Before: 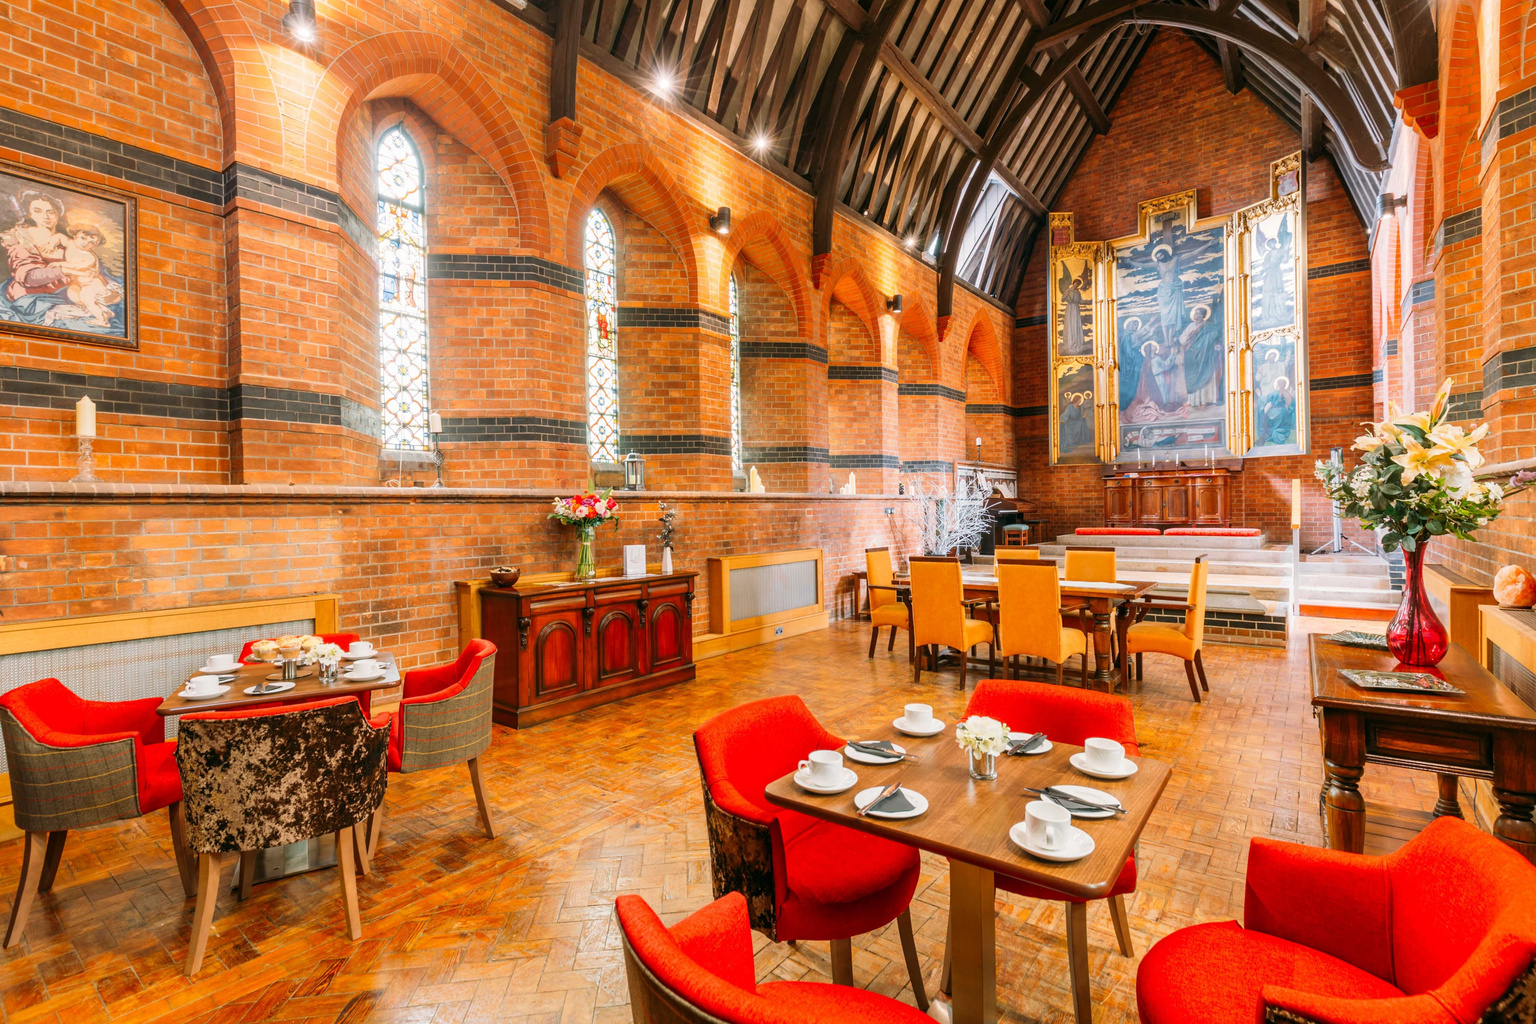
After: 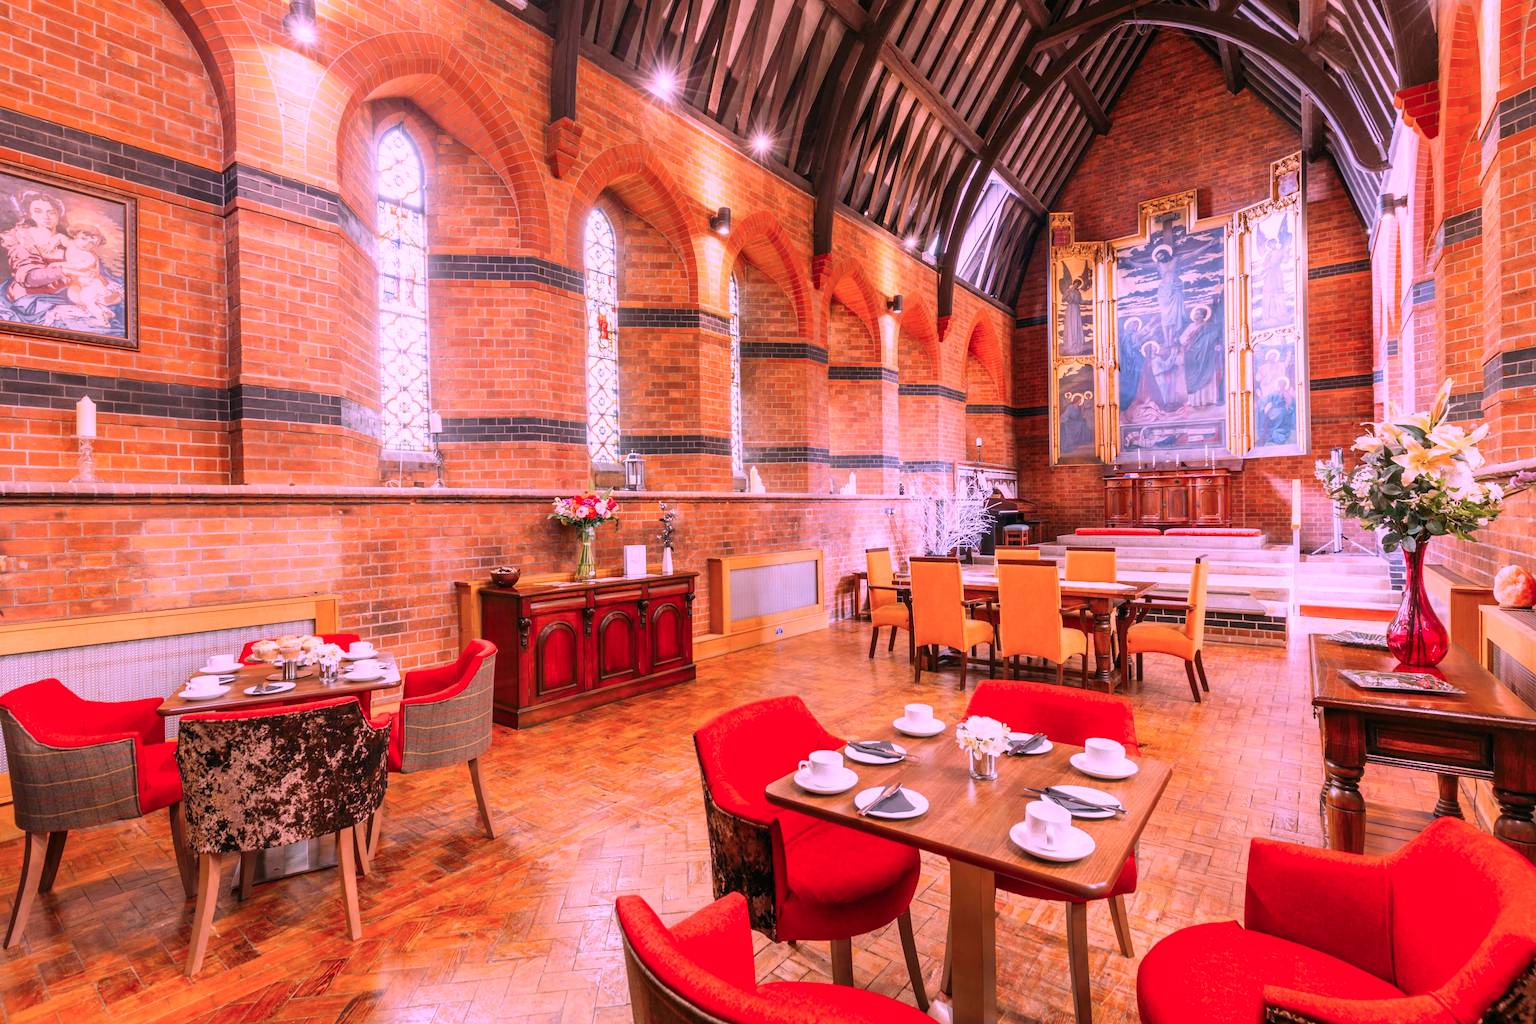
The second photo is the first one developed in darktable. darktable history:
color calibration: output R [1.107, -0.012, -0.003, 0], output B [0, 0, 1.308, 0], gray › normalize channels true, illuminant as shot in camera, x 0.358, y 0.373, temperature 4628.91 K, gamut compression 0.016
